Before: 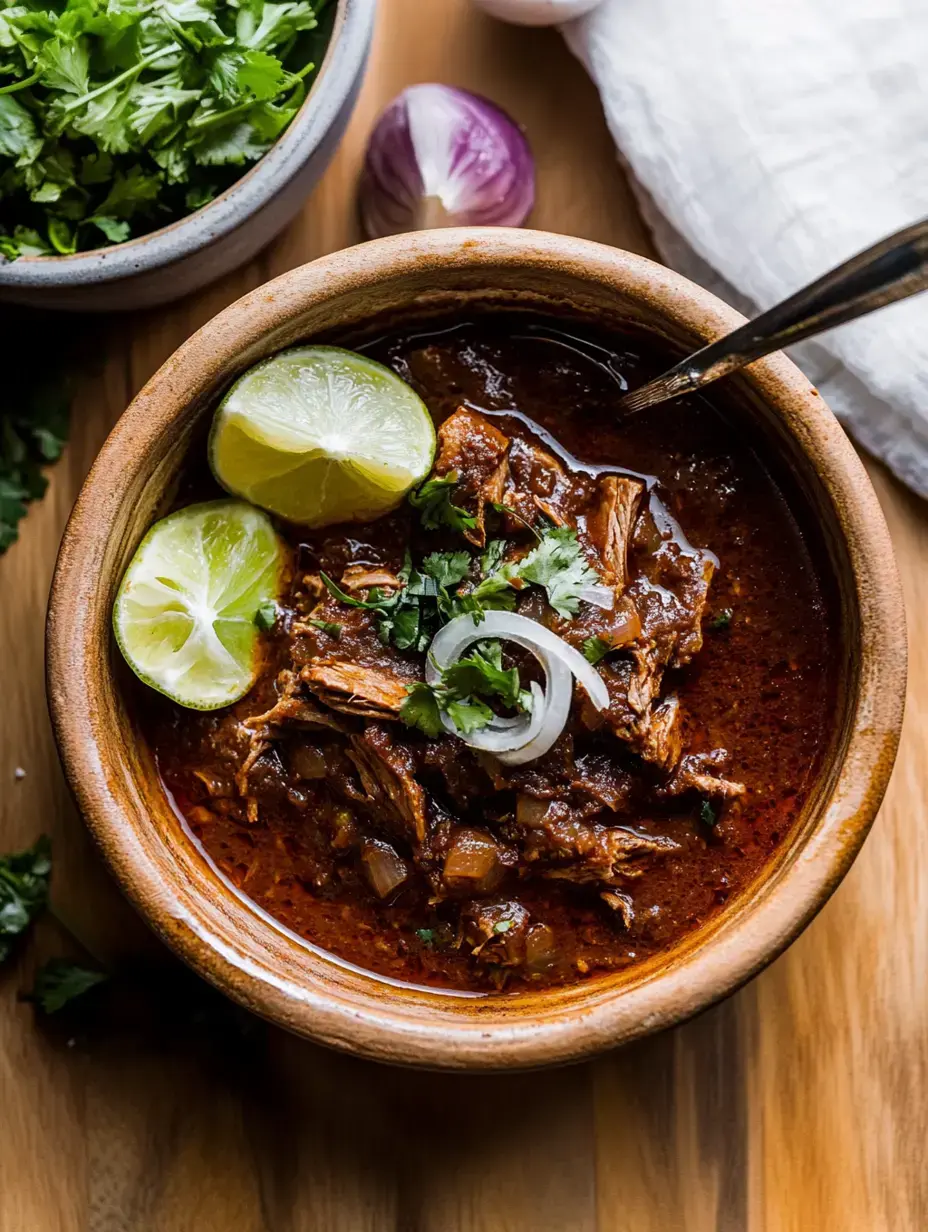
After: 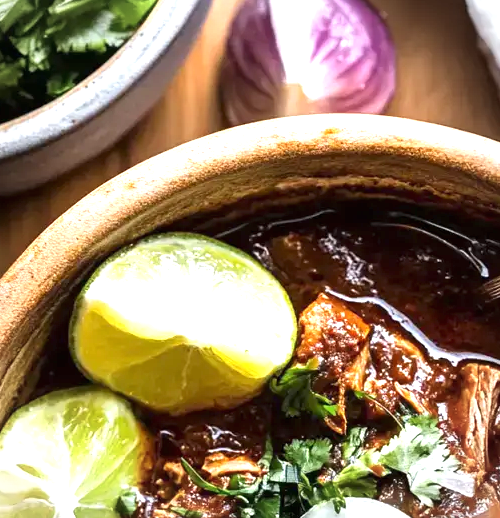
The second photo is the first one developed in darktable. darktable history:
exposure: black level correction 0, exposure 1.29 EV, compensate highlight preservation false
vignetting: brightness -0.401, saturation -0.311
crop: left 15.022%, top 9.185%, right 31.005%, bottom 48.72%
